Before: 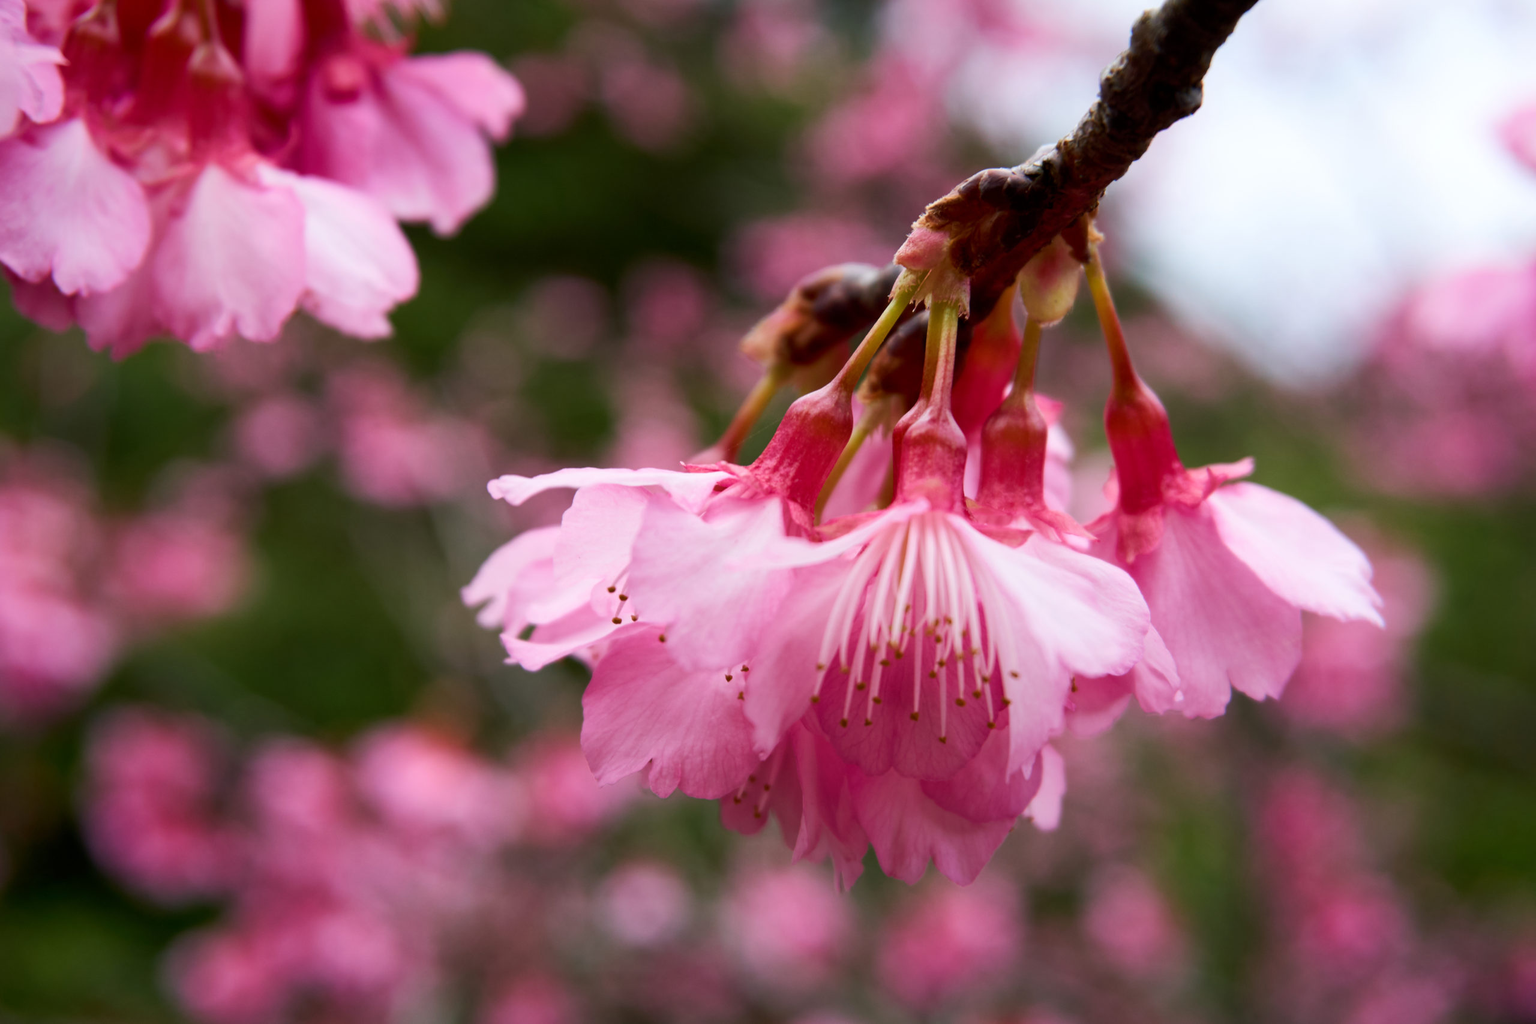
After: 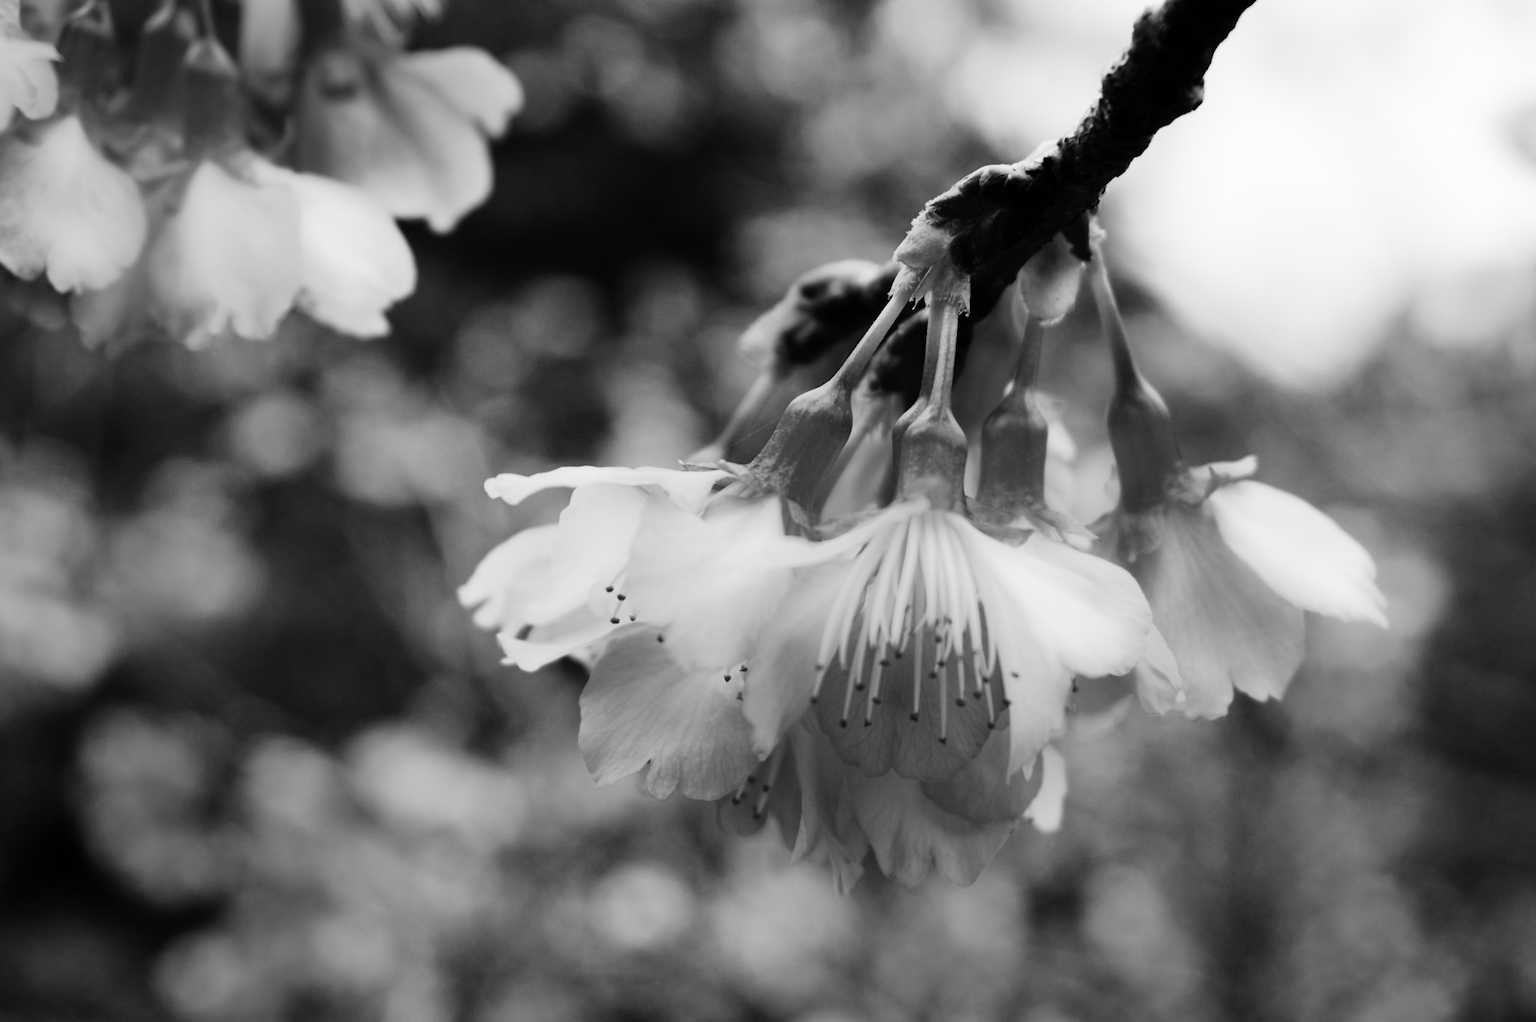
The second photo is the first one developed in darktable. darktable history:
rotate and perspective: crop left 0, crop top 0
crop: left 0.434%, top 0.485%, right 0.244%, bottom 0.386%
monochrome: a -11.7, b 1.62, size 0.5, highlights 0.38
tone curve: curves: ch0 [(0, 0) (0.003, 0.001) (0.011, 0.004) (0.025, 0.008) (0.044, 0.015) (0.069, 0.022) (0.1, 0.031) (0.136, 0.052) (0.177, 0.101) (0.224, 0.181) (0.277, 0.289) (0.335, 0.418) (0.399, 0.541) (0.468, 0.65) (0.543, 0.739) (0.623, 0.817) (0.709, 0.882) (0.801, 0.919) (0.898, 0.958) (1, 1)], color space Lab, independent channels, preserve colors none
